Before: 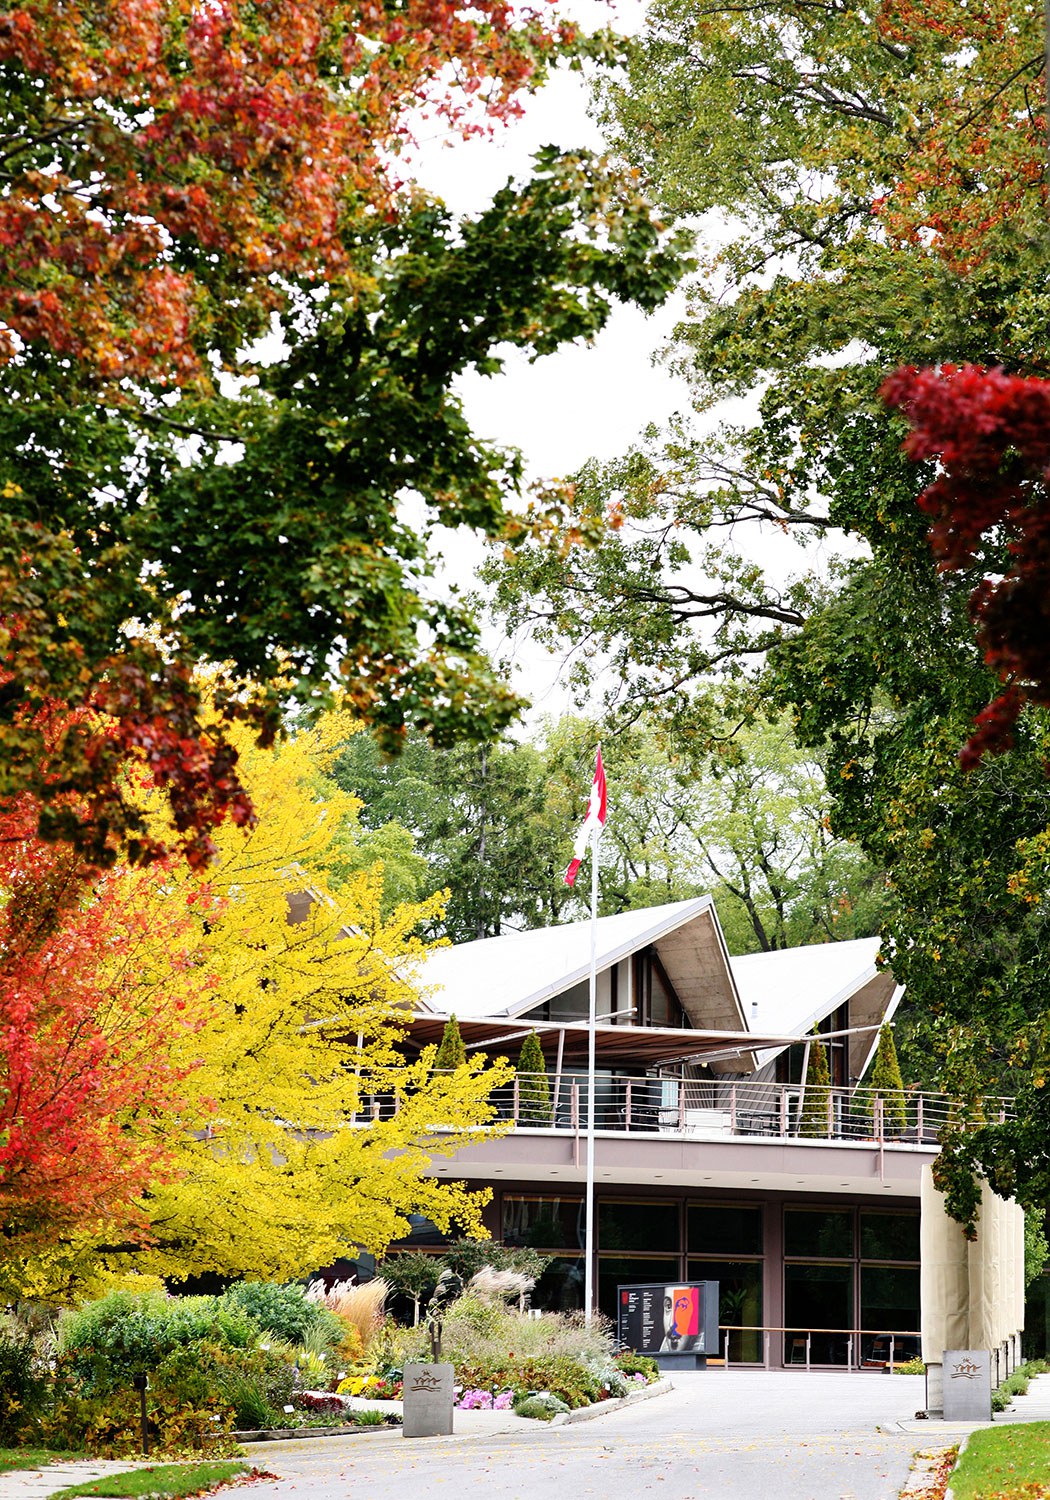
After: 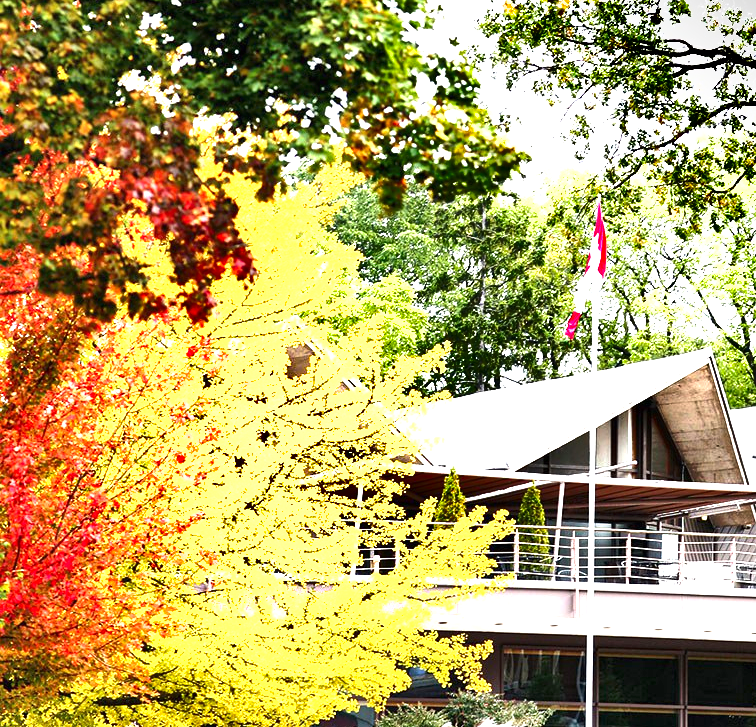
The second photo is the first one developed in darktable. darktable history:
exposure: black level correction 0, exposure 1.3 EV, compensate exposure bias true, compensate highlight preservation false
crop: top 36.498%, right 27.964%, bottom 14.995%
shadows and highlights: white point adjustment 1, soften with gaussian
